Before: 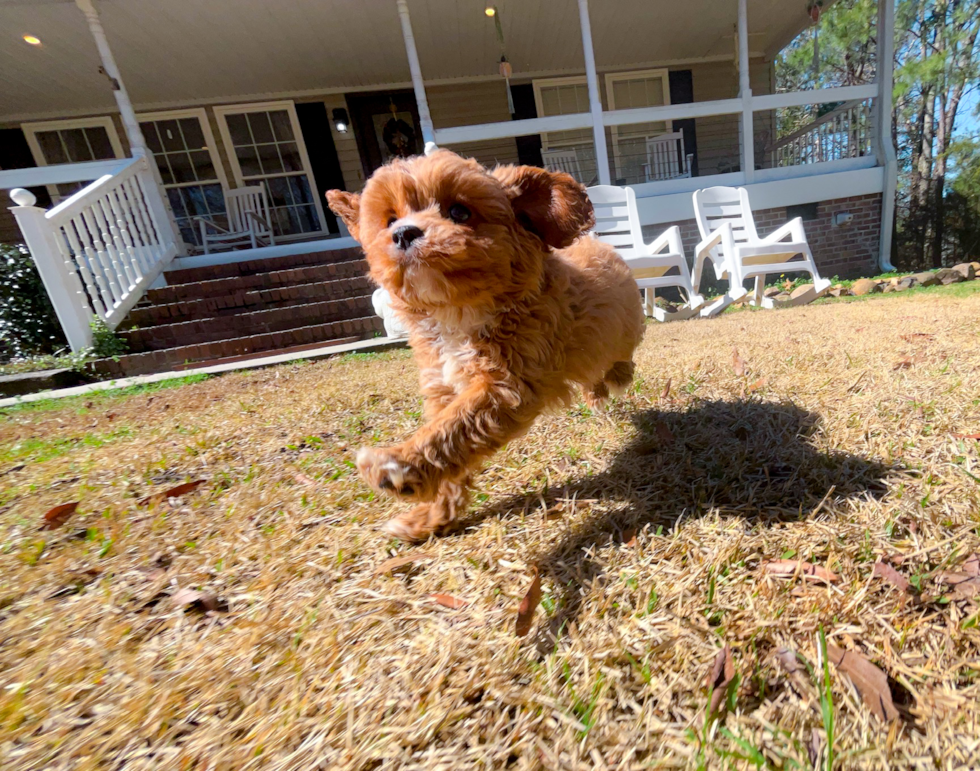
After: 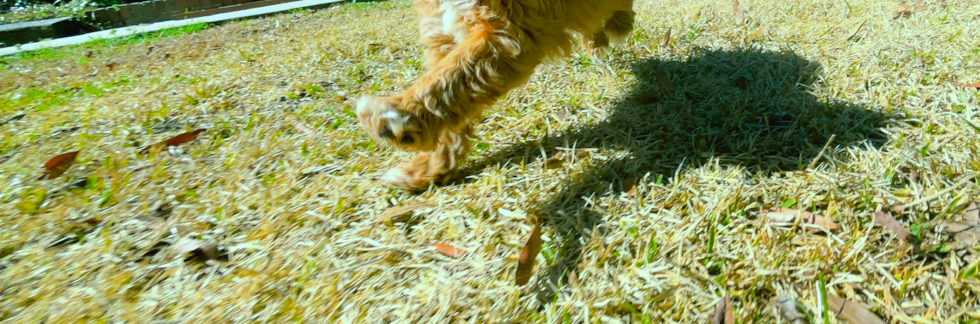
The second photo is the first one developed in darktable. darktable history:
tone curve: curves: ch0 [(0, 0.024) (0.119, 0.146) (0.474, 0.485) (0.718, 0.739) (0.817, 0.839) (1, 0.998)]; ch1 [(0, 0) (0.377, 0.416) (0.439, 0.451) (0.477, 0.485) (0.501, 0.503) (0.538, 0.544) (0.58, 0.613) (0.664, 0.7) (0.783, 0.804) (1, 1)]; ch2 [(0, 0) (0.38, 0.405) (0.463, 0.456) (0.498, 0.497) (0.524, 0.535) (0.578, 0.576) (0.648, 0.665) (1, 1)], color space Lab, independent channels, preserve colors none
crop: top 45.551%, bottom 12.262%
color balance rgb: shadows lift › chroma 11.71%, shadows lift › hue 133.46°, power › chroma 2.15%, power › hue 166.83°, highlights gain › chroma 4%, highlights gain › hue 200.2°, perceptual saturation grading › global saturation 18.05%
